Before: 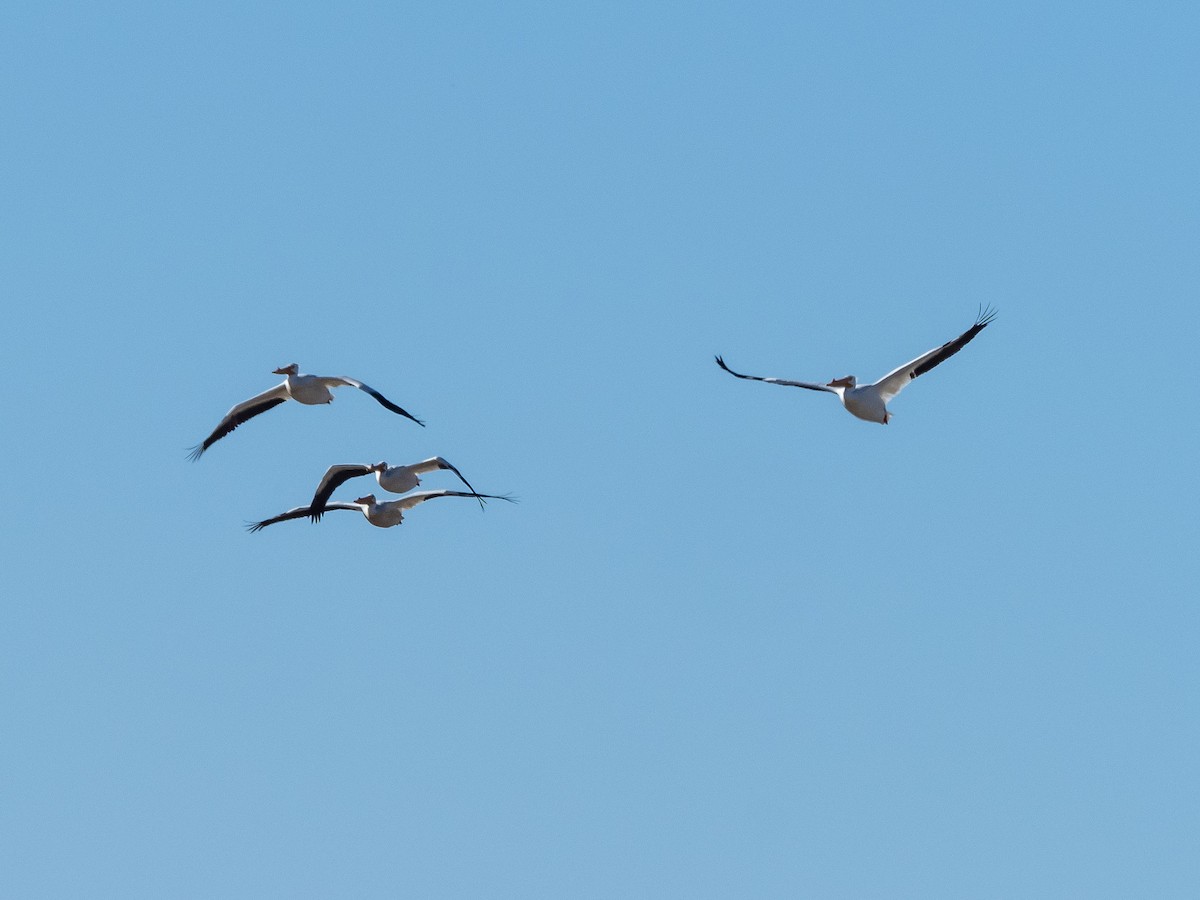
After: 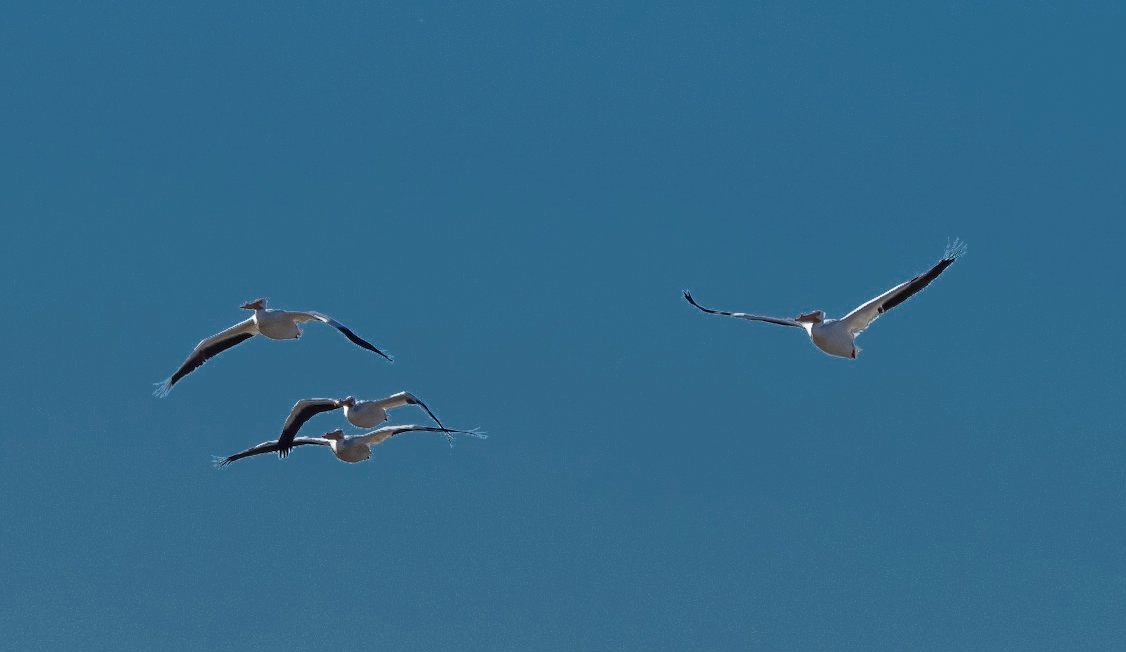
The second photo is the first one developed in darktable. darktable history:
crop: left 2.737%, top 7.287%, right 3.421%, bottom 20.179%
fill light: exposure -0.73 EV, center 0.69, width 2.2
